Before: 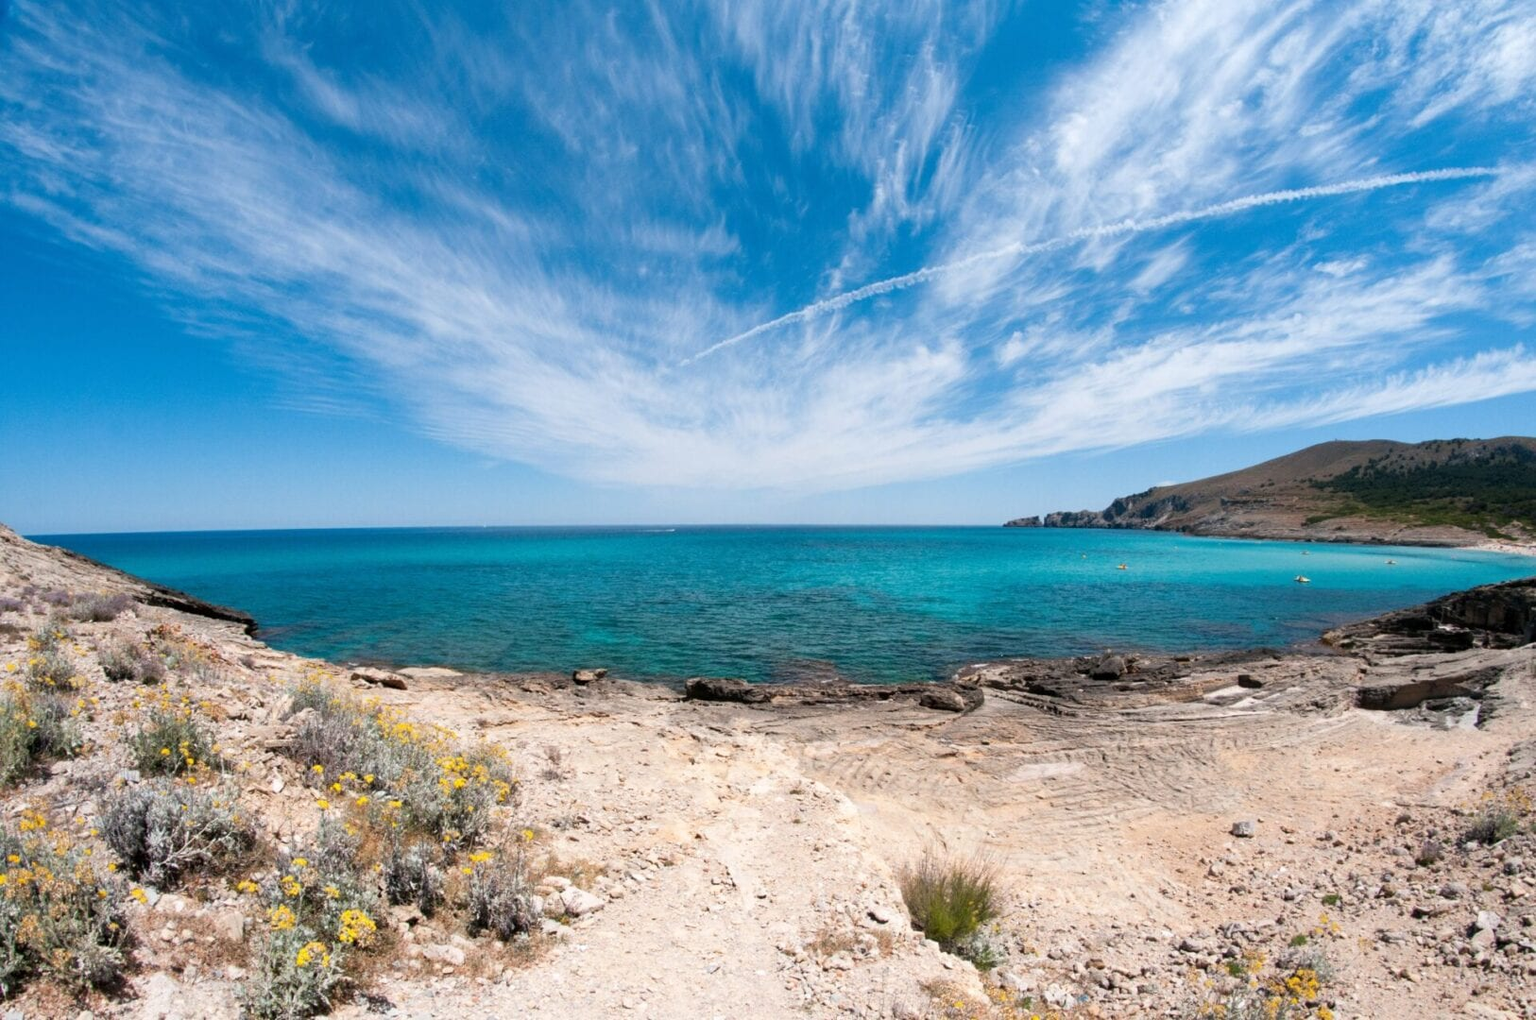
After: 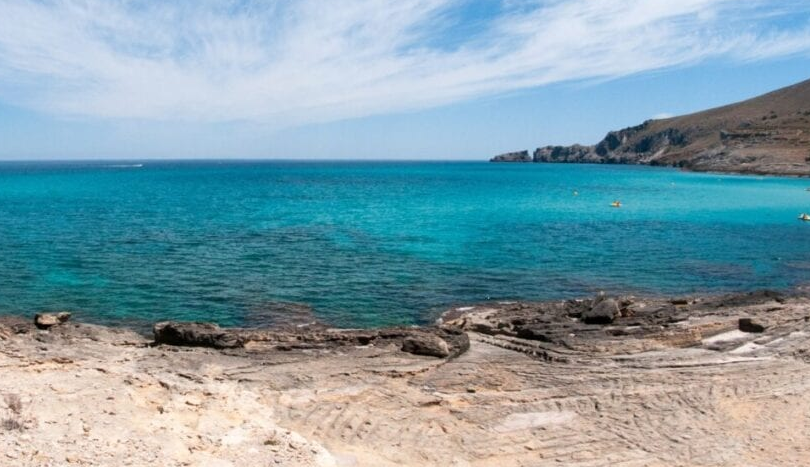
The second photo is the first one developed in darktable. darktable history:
crop: left 35.205%, top 36.729%, right 14.936%, bottom 19.954%
